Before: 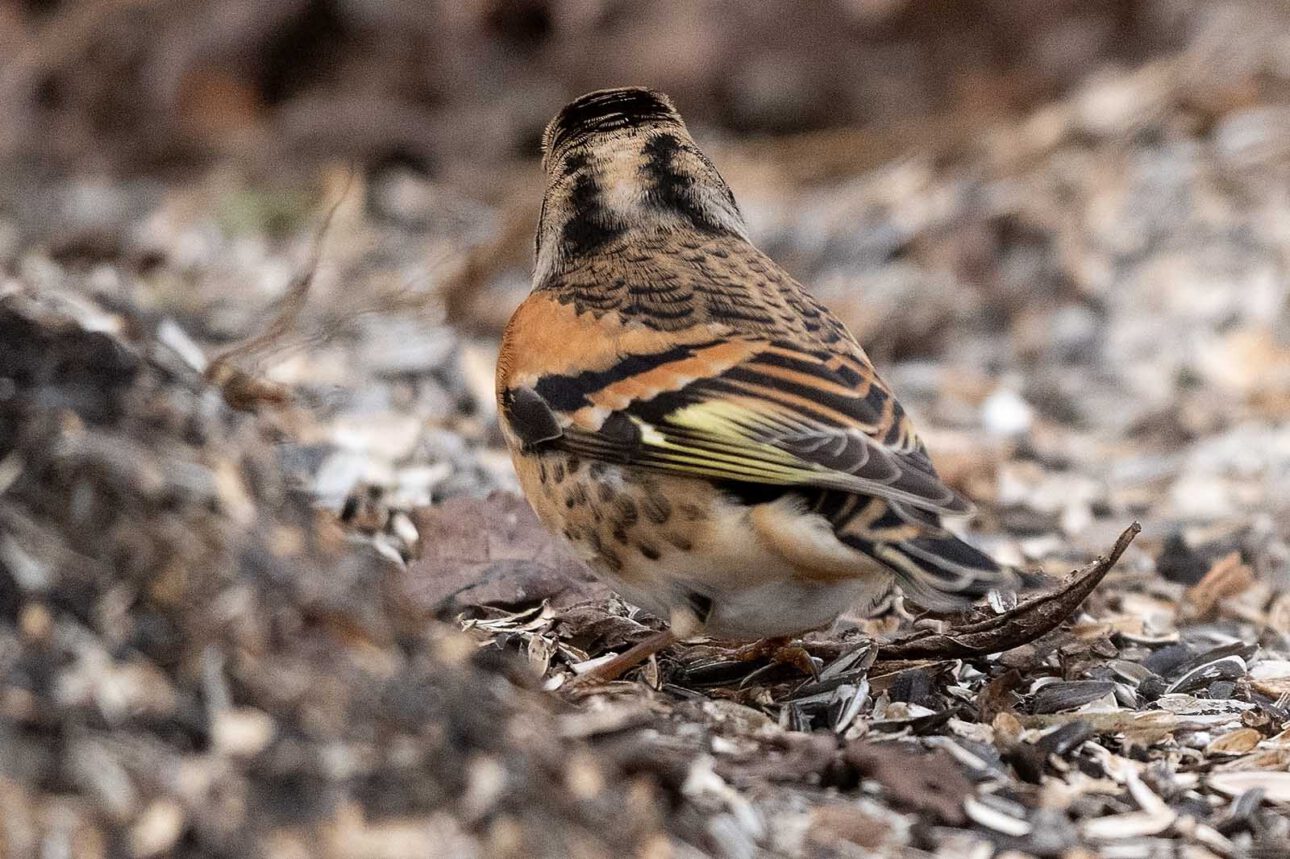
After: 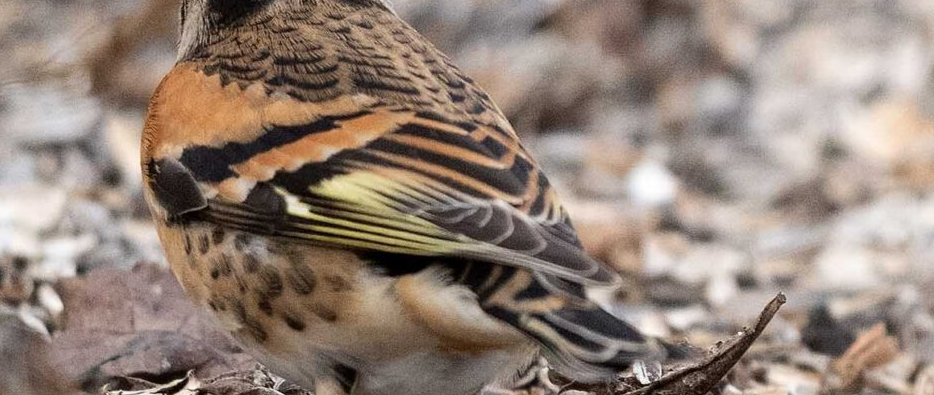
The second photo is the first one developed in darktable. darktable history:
crop and rotate: left 27.524%, top 26.714%, bottom 27.301%
